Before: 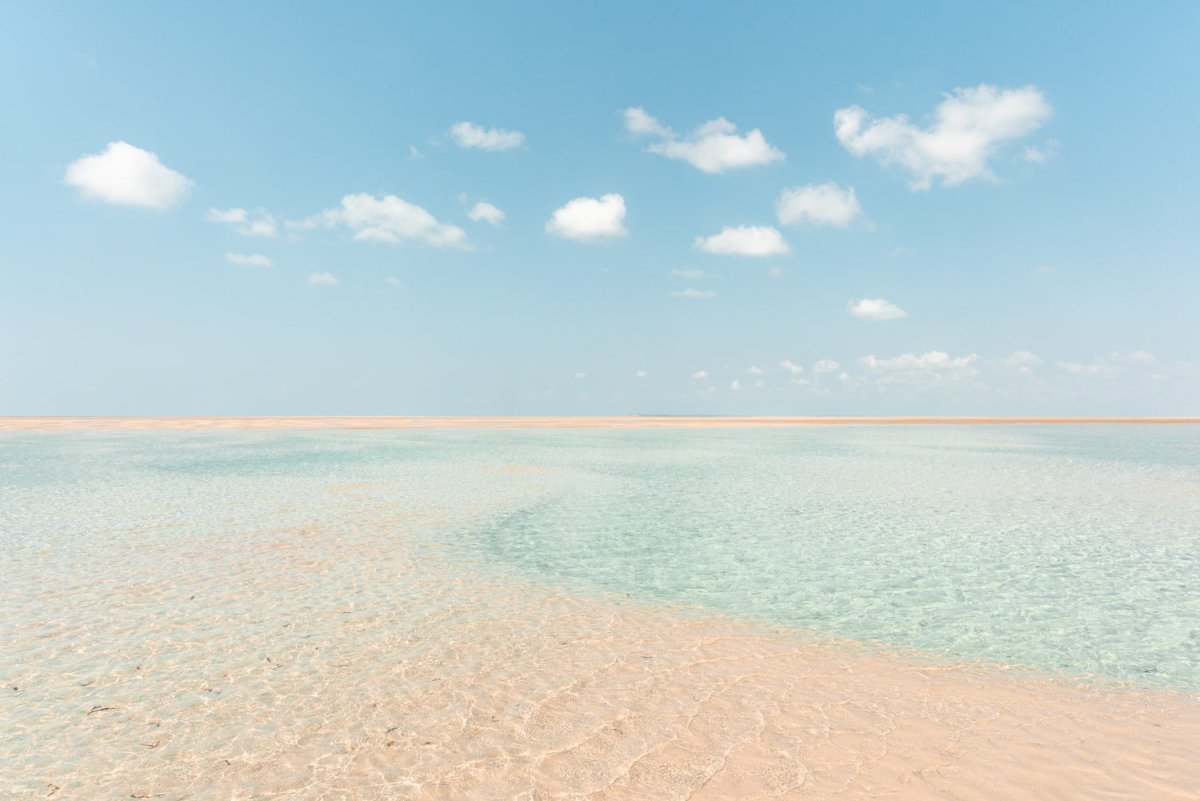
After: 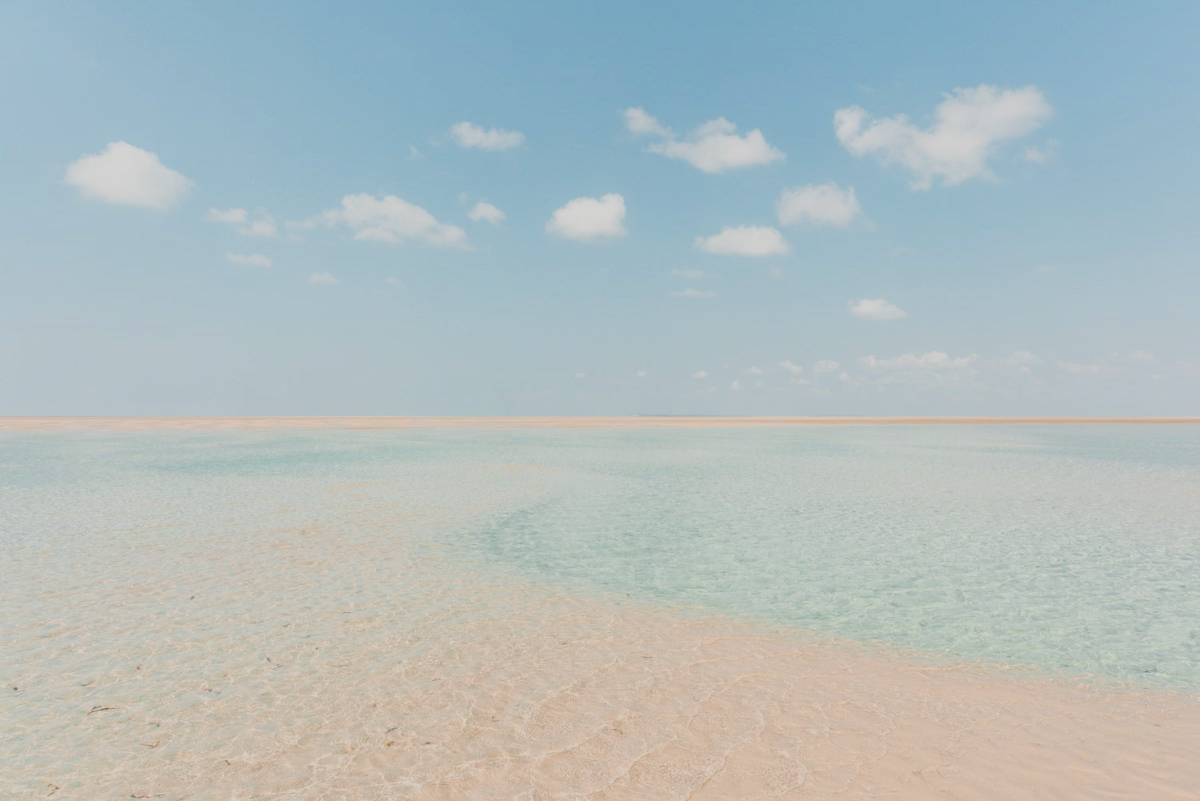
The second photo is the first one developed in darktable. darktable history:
filmic rgb: black relative exposure -7.65 EV, white relative exposure 4.56 EV, threshold 2.96 EV, hardness 3.61, add noise in highlights 0.101, color science v4 (2020), type of noise poissonian, enable highlight reconstruction true
